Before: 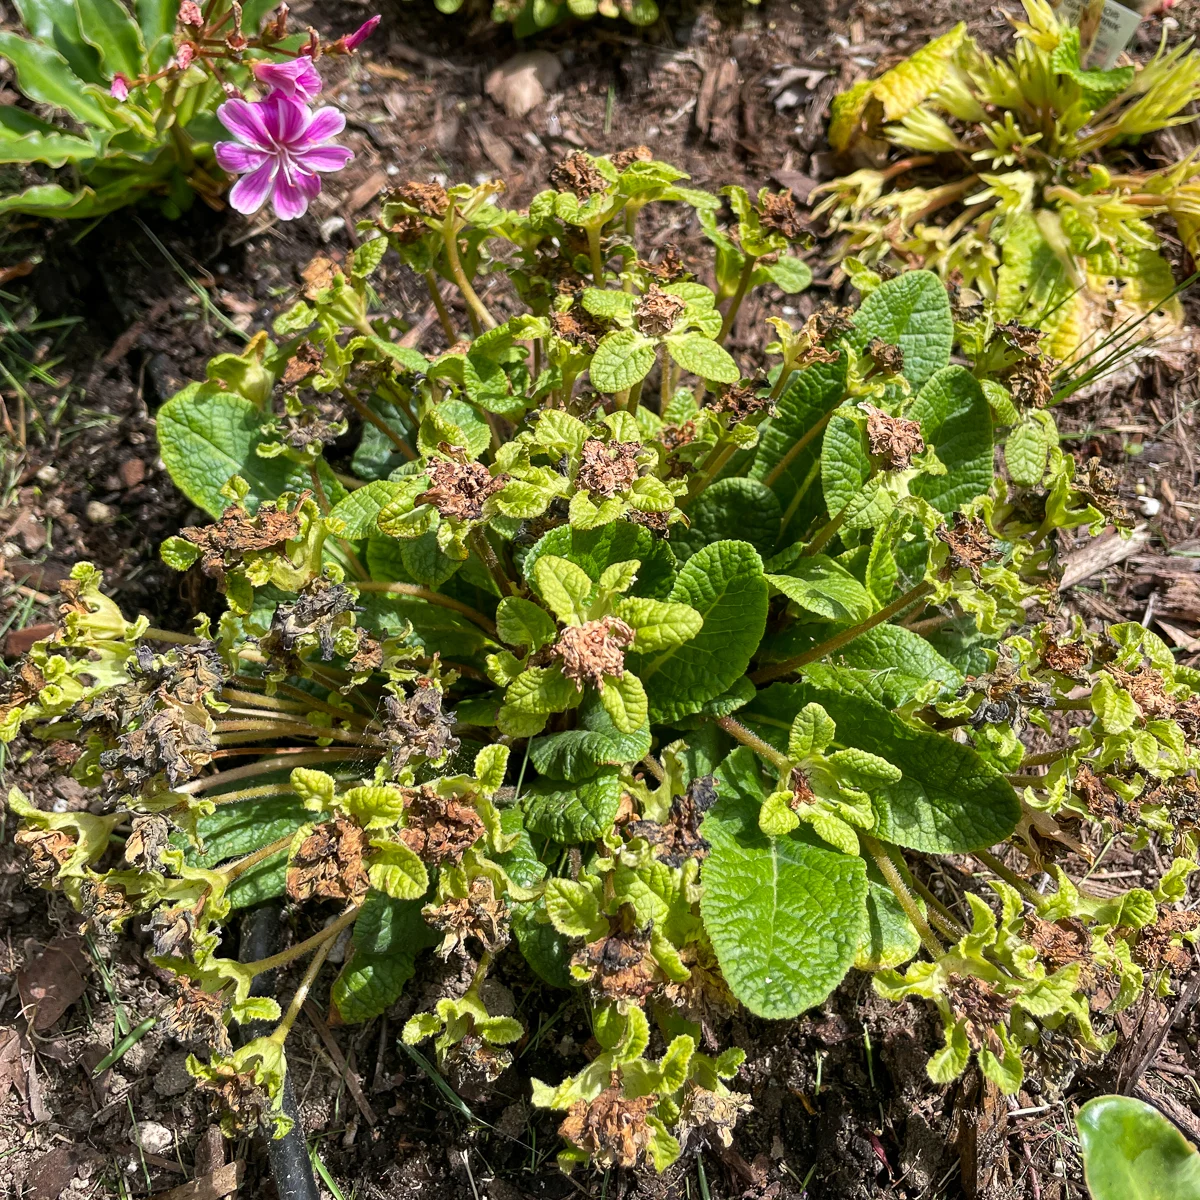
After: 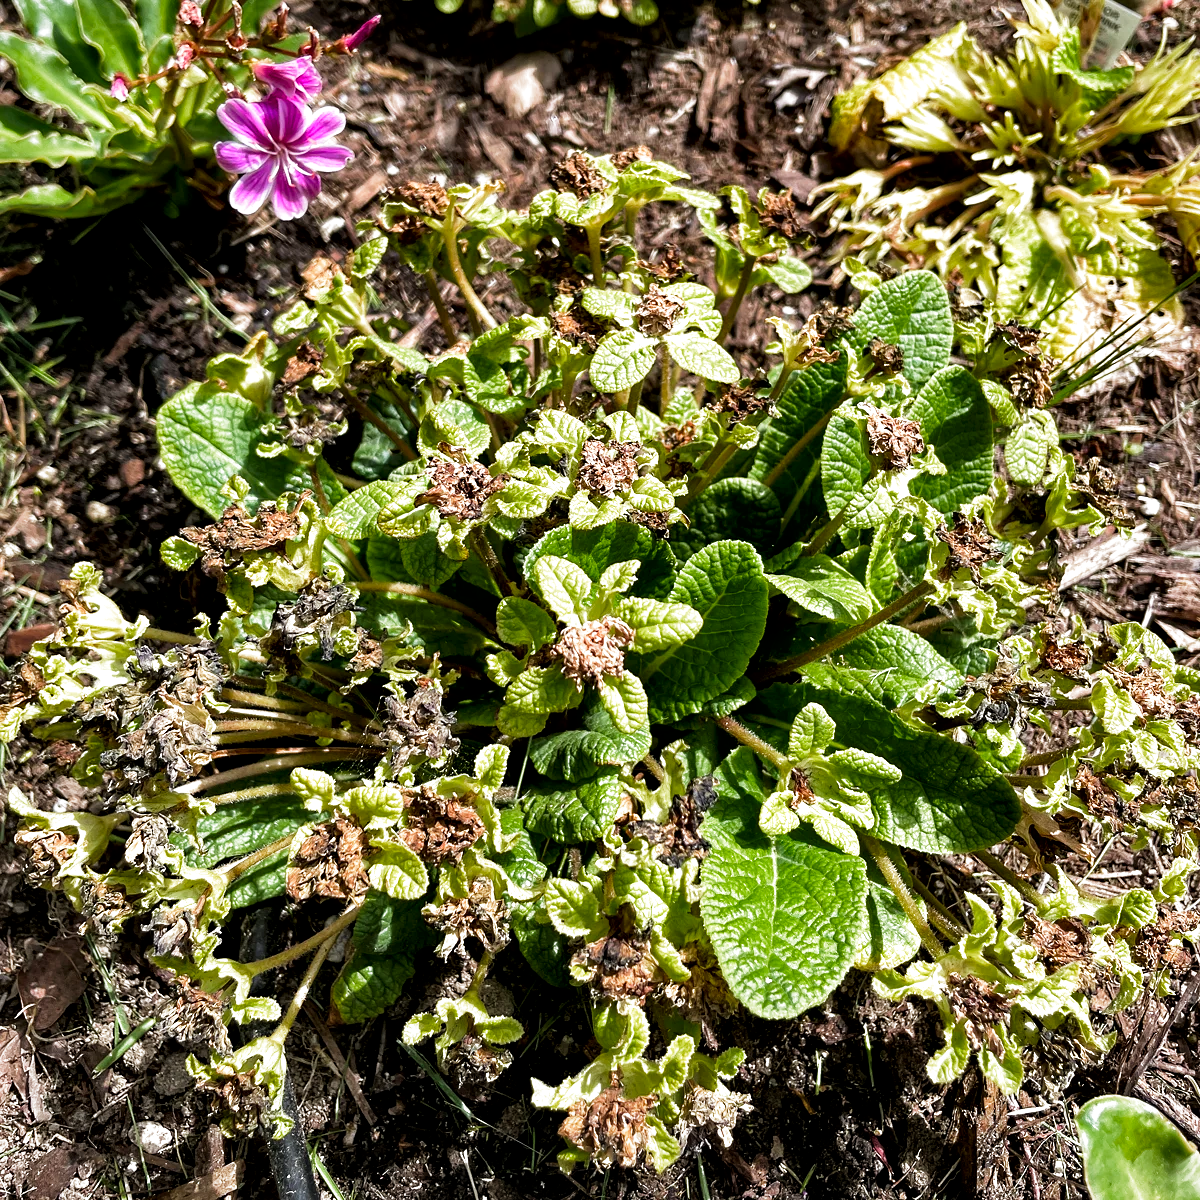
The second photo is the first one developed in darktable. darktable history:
exposure: exposure -0.062 EV, compensate highlight preservation false
local contrast: mode bilateral grid, contrast 26, coarseness 59, detail 152%, midtone range 0.2
filmic rgb: black relative exposure -9.15 EV, white relative exposure 2.31 EV, hardness 7.44, preserve chrominance no, color science v5 (2021)
sharpen: radius 5.364, amount 0.316, threshold 26.628
